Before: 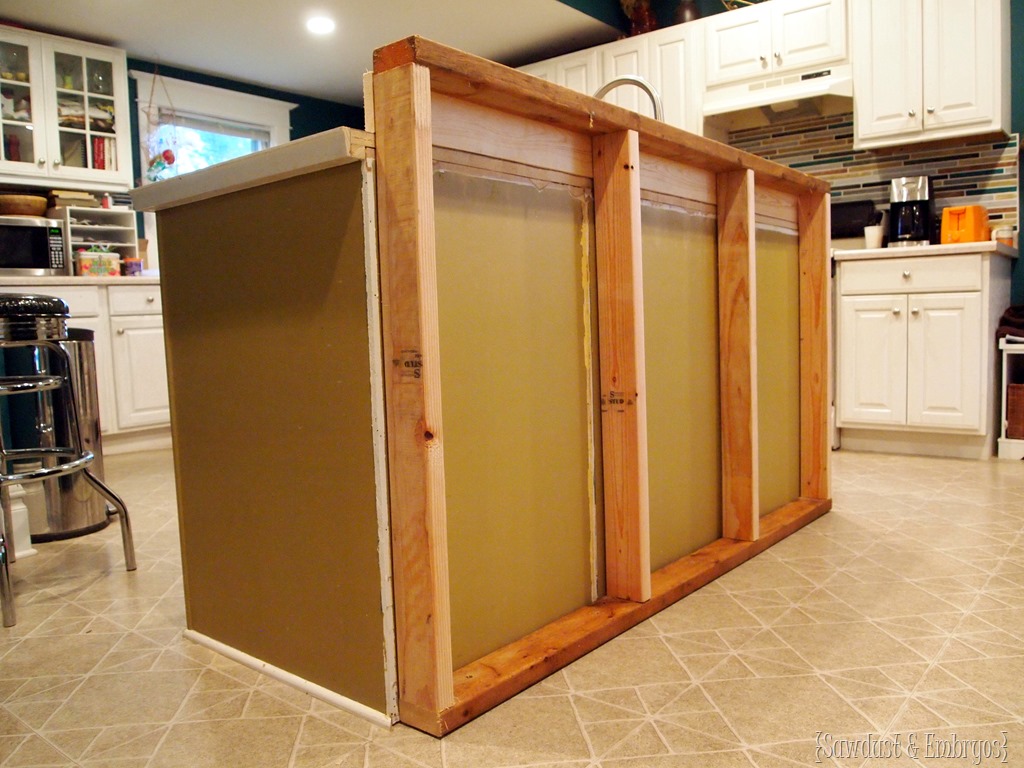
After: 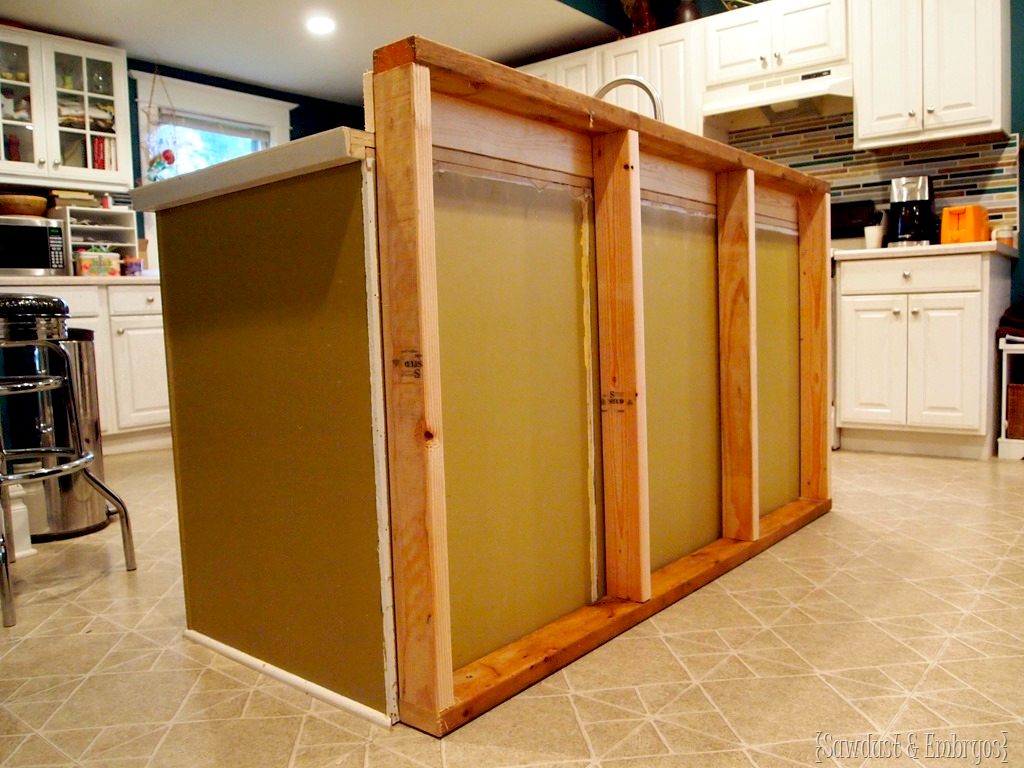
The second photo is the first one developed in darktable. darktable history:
color zones: curves: ch1 [(0, 0.513) (0.143, 0.524) (0.286, 0.511) (0.429, 0.506) (0.571, 0.503) (0.714, 0.503) (0.857, 0.508) (1, 0.513)]
exposure: black level correction 0.009, exposure 0.017 EV, compensate highlight preservation false
